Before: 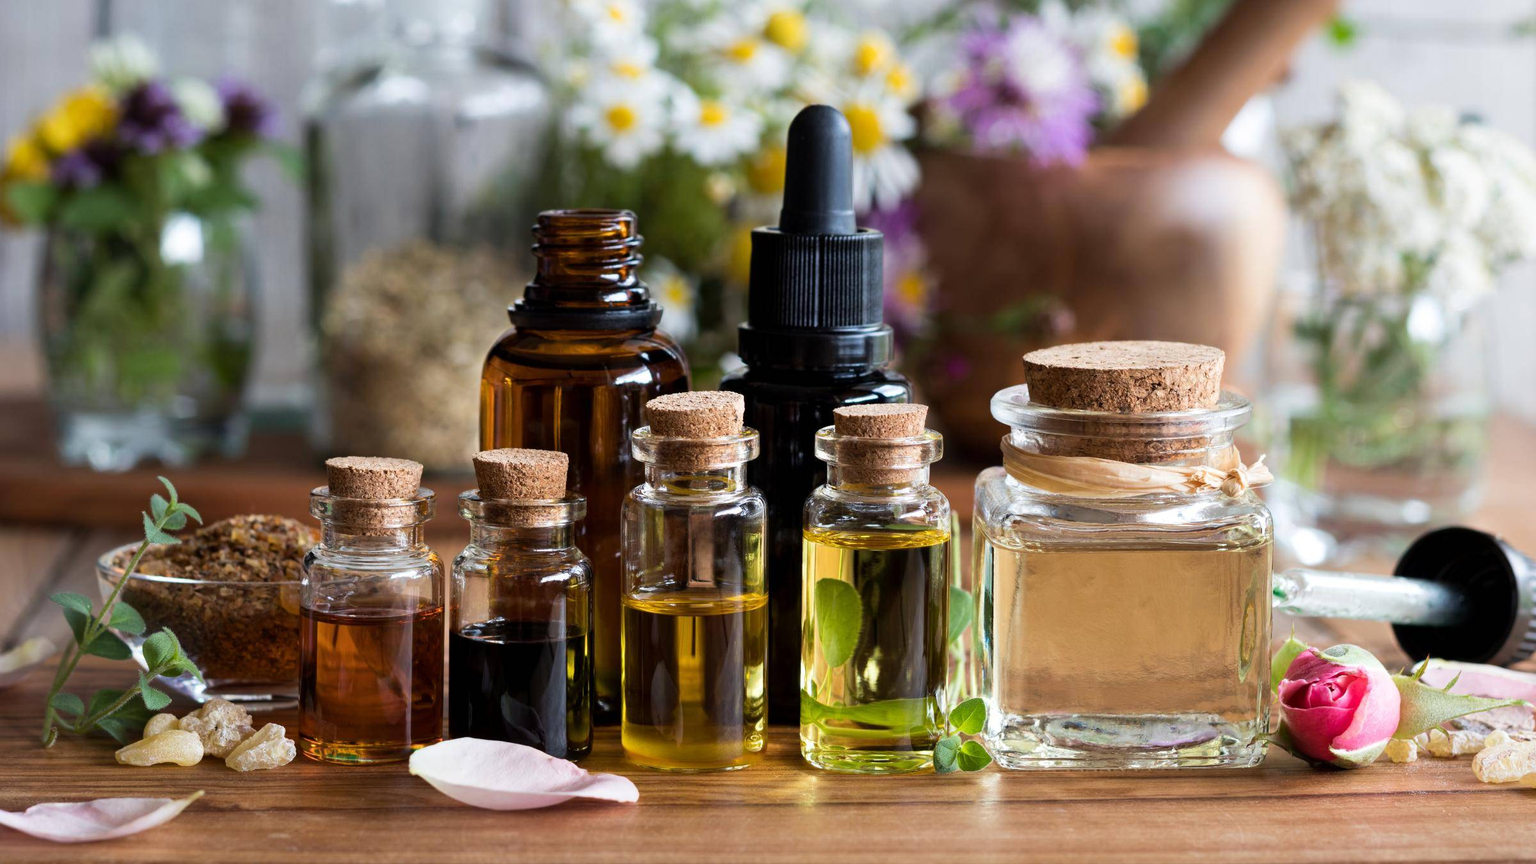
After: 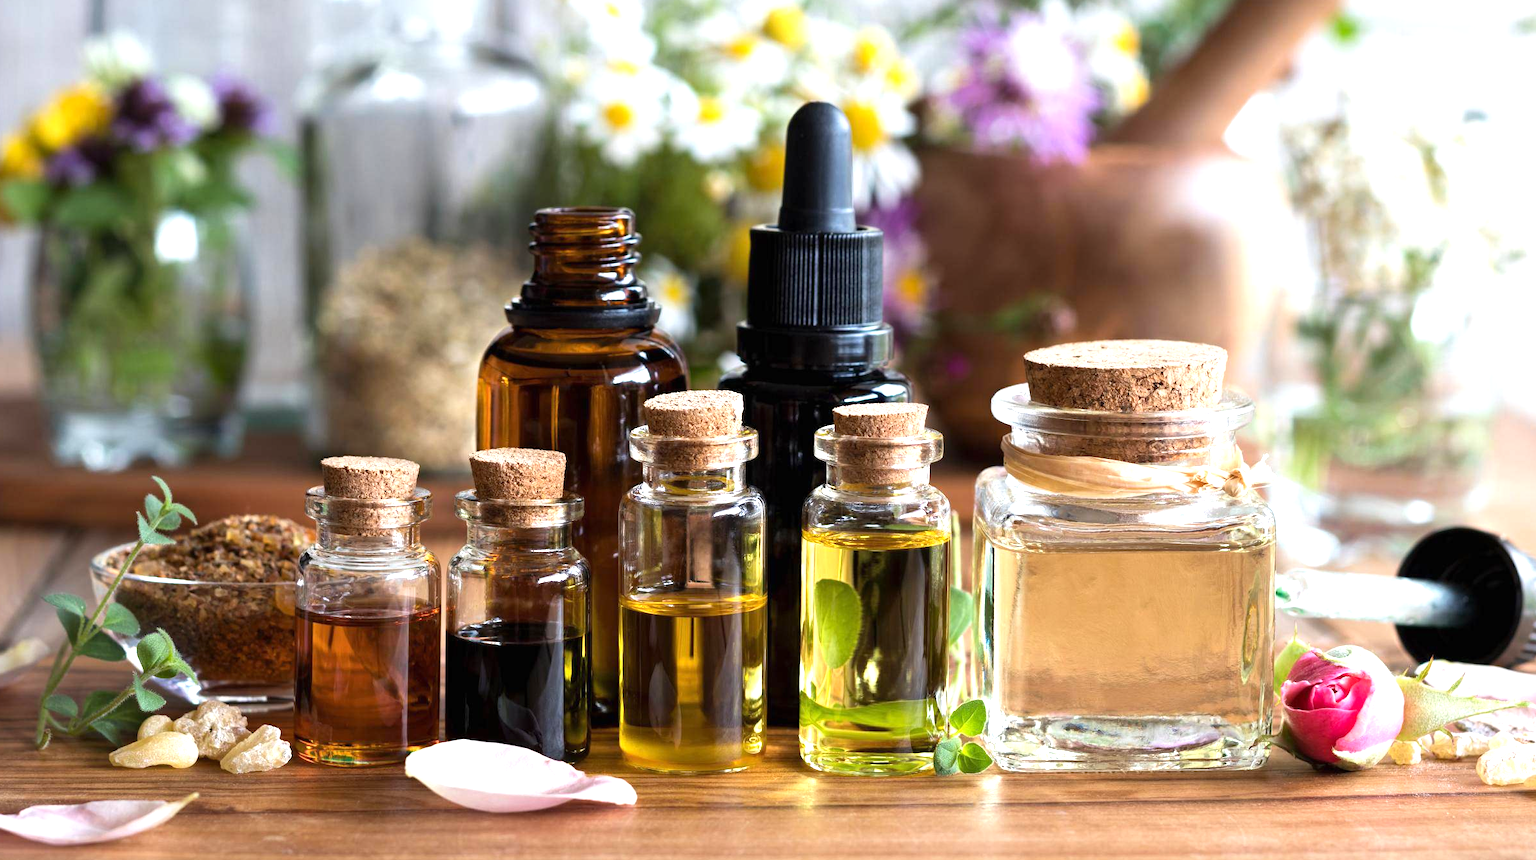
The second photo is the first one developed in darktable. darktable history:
crop: left 0.489%, top 0.474%, right 0.235%, bottom 0.685%
levels: white 99.92%, levels [0, 0.492, 0.984]
exposure: black level correction 0, exposure 0.691 EV, compensate highlight preservation false
